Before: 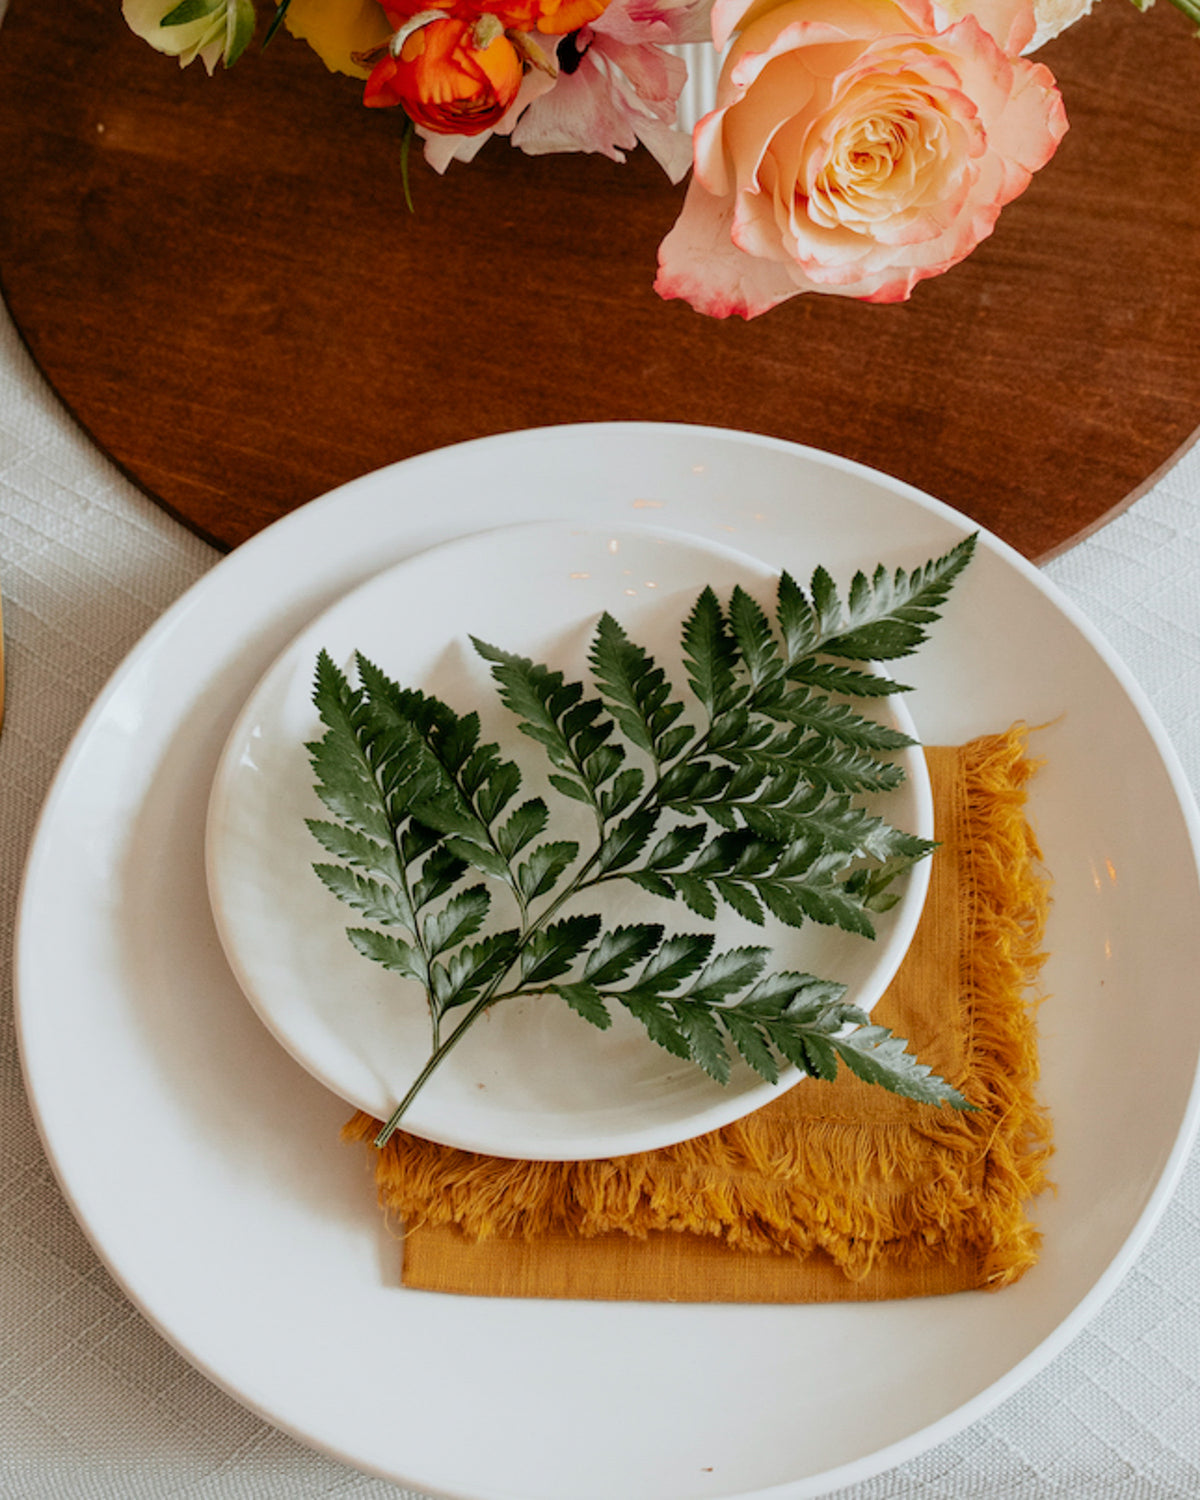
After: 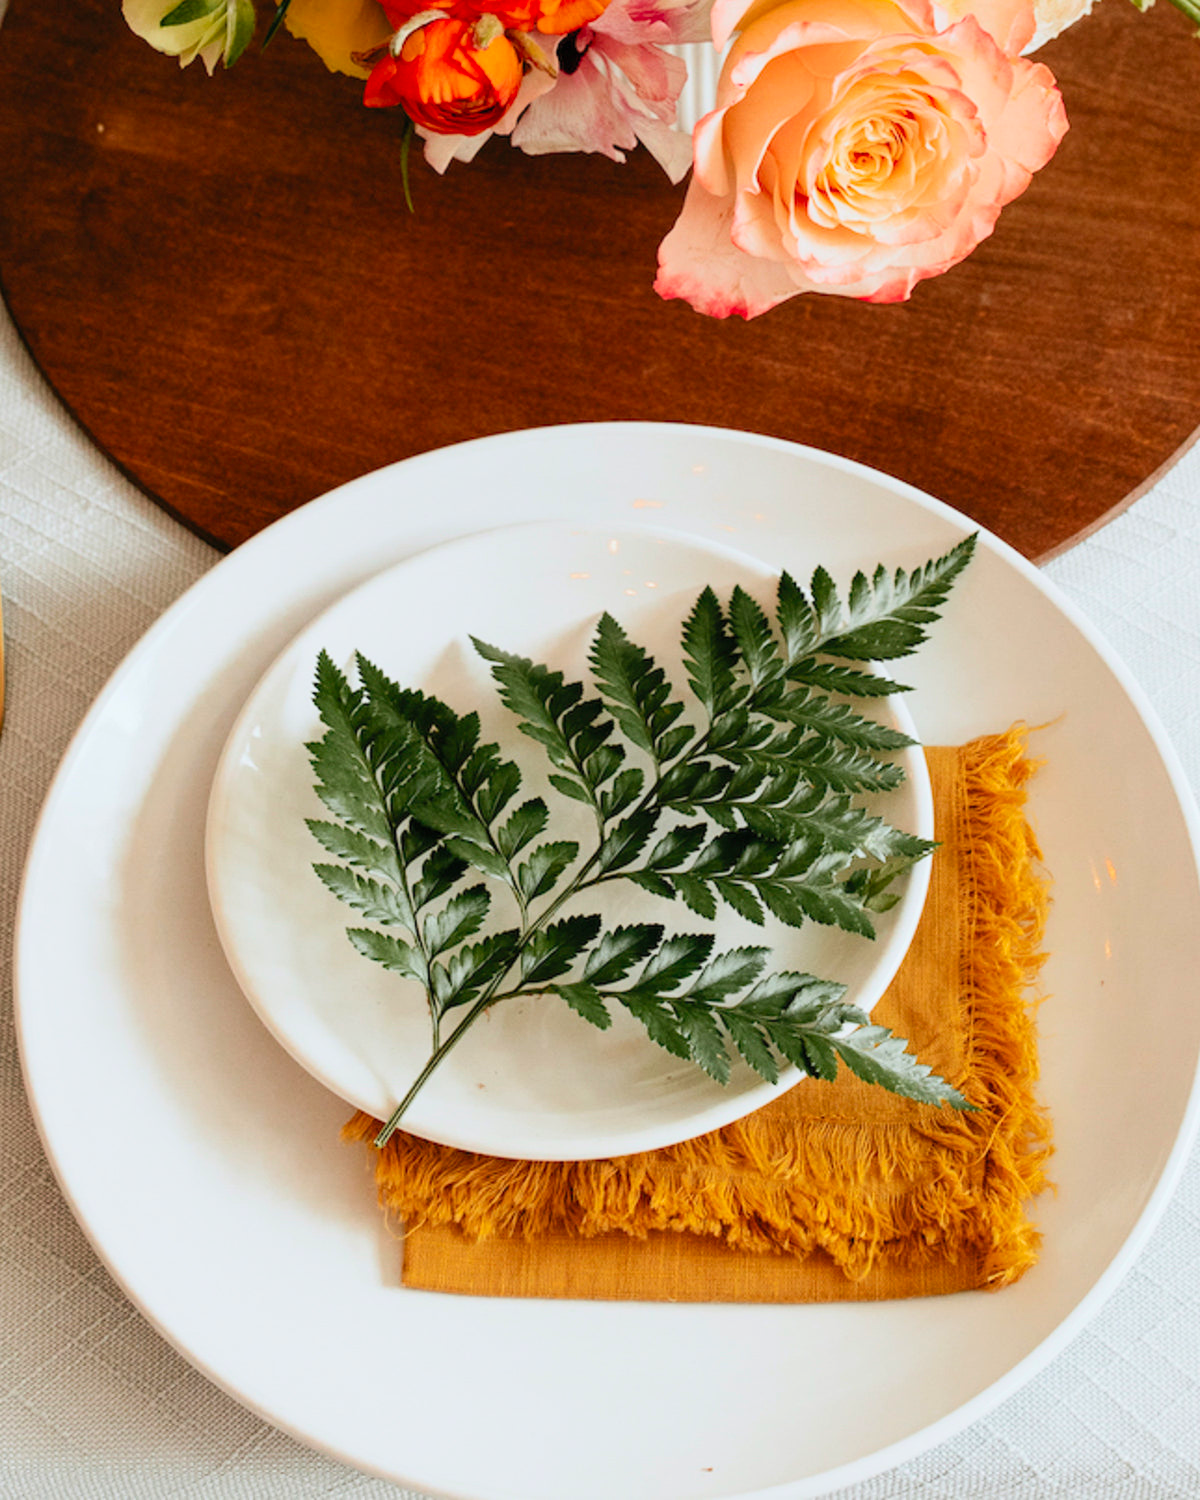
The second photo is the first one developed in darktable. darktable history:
contrast brightness saturation: contrast 0.198, brightness 0.168, saturation 0.226
